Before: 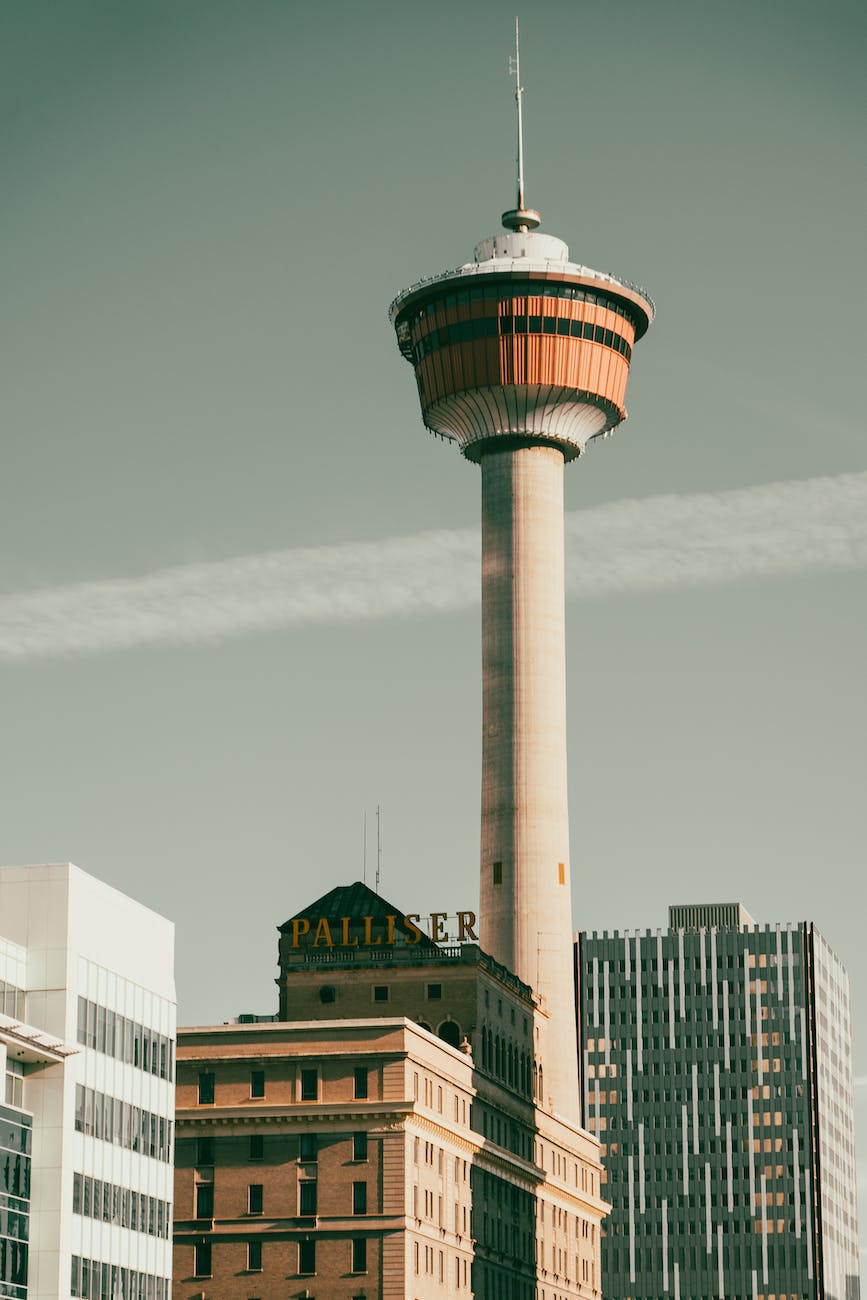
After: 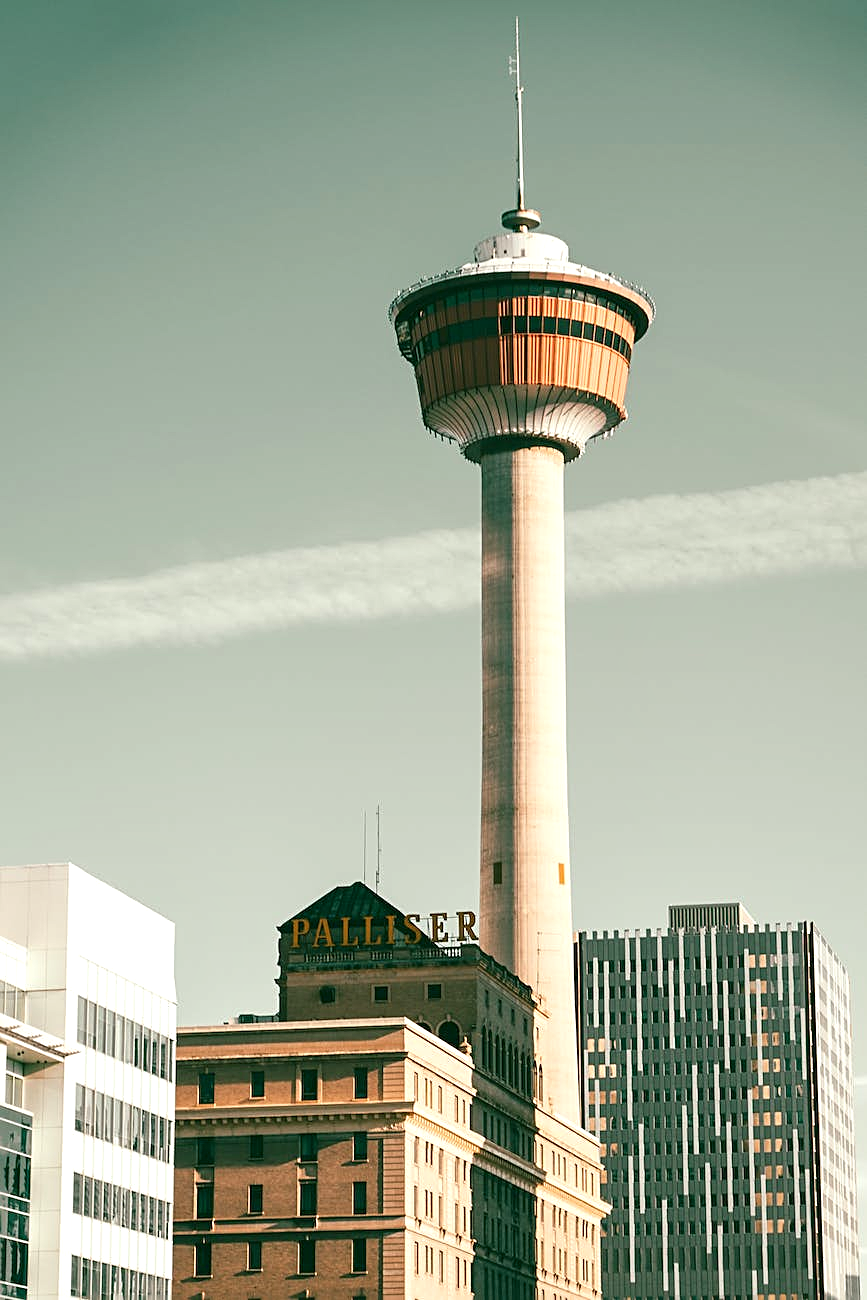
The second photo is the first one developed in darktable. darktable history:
local contrast: mode bilateral grid, contrast 20, coarseness 51, detail 119%, midtone range 0.2
exposure: black level correction 0, exposure 0.498 EV, compensate highlight preservation false
color zones: curves: ch1 [(0.25, 0.5) (0.747, 0.71)]
sharpen: on, module defaults
